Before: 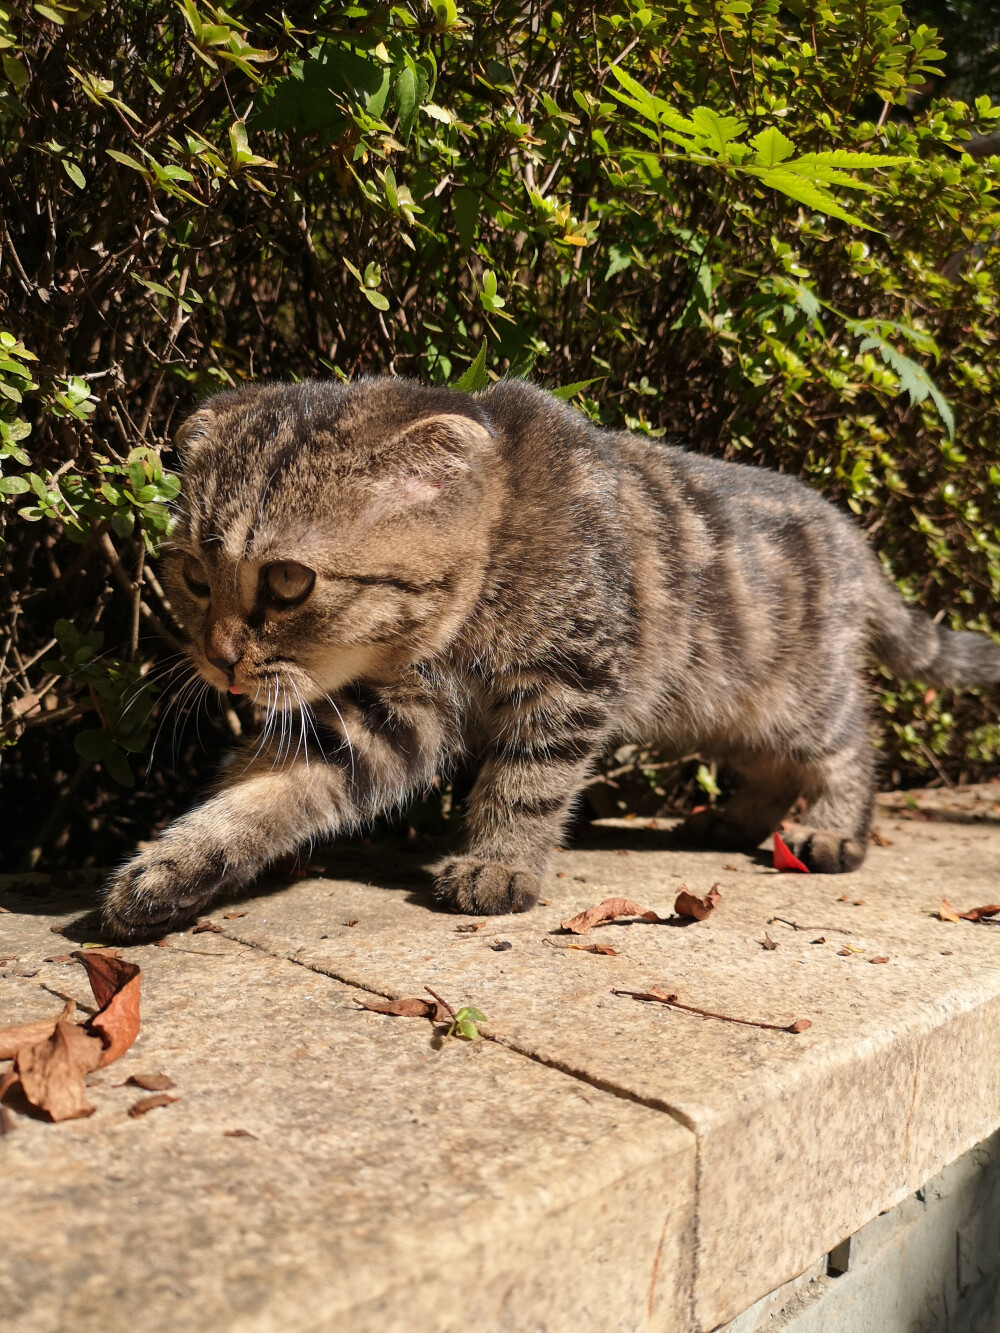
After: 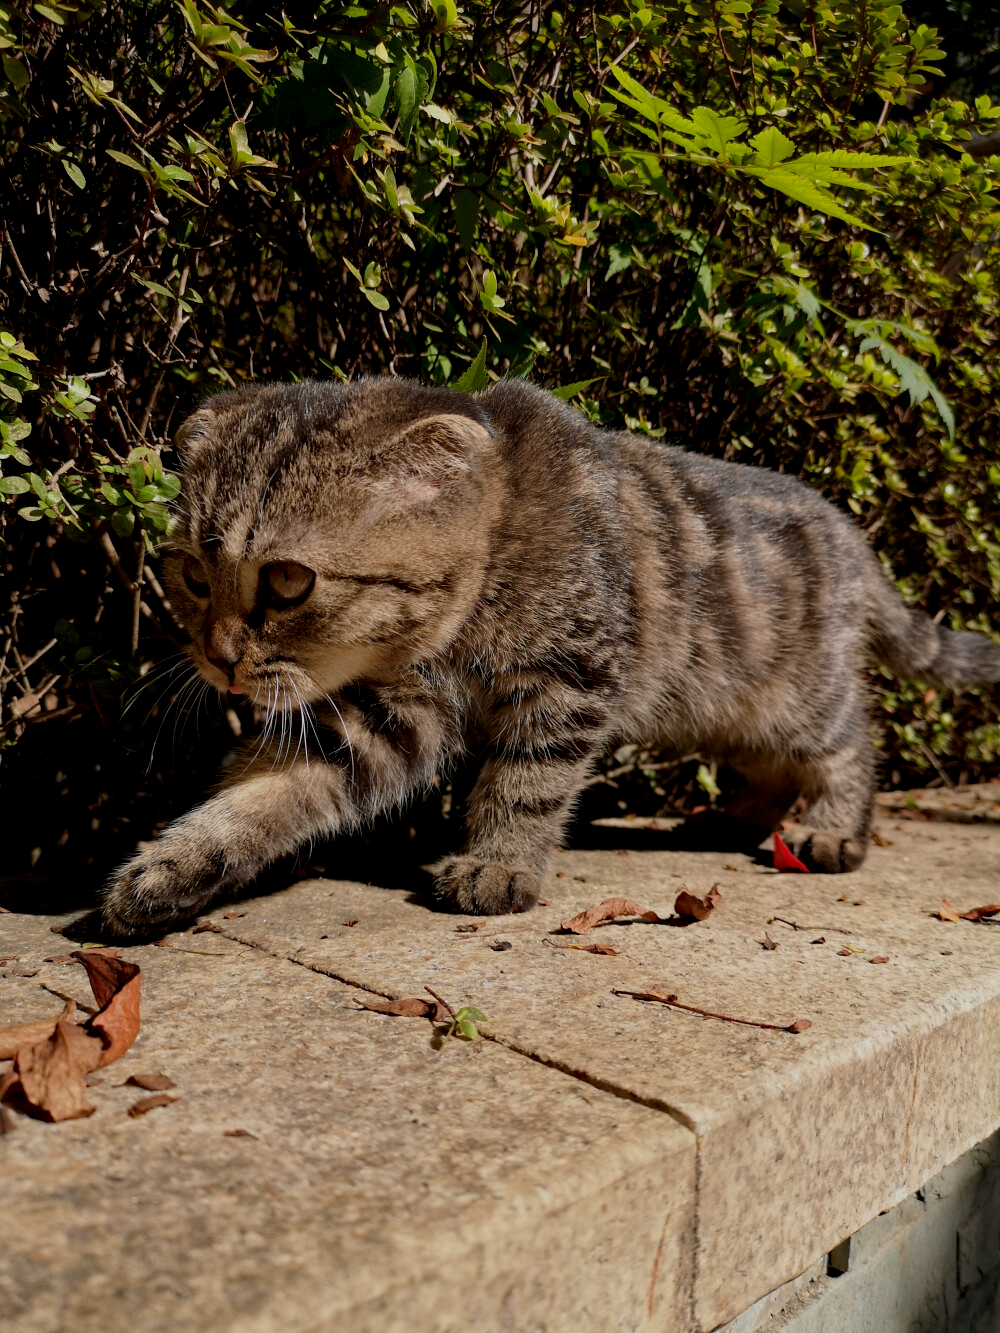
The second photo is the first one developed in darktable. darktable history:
exposure: black level correction 0.009, exposure -0.638 EV, compensate highlight preservation false
haze removal: compatibility mode true, adaptive false
